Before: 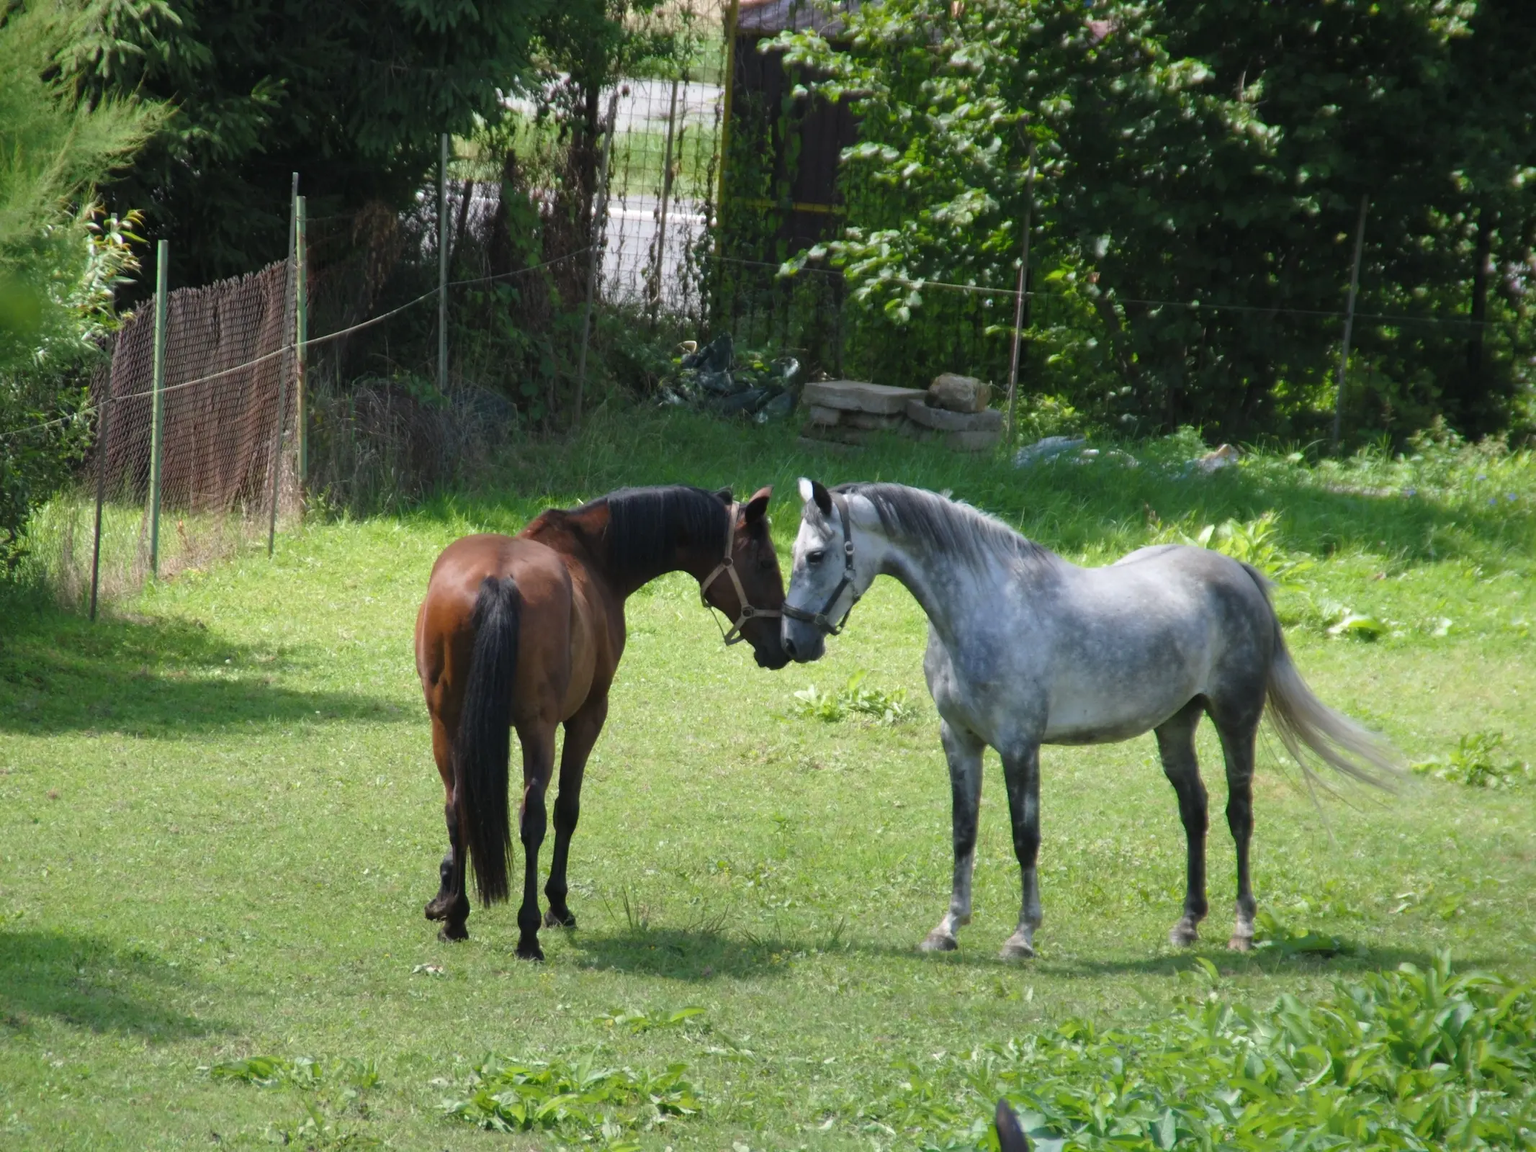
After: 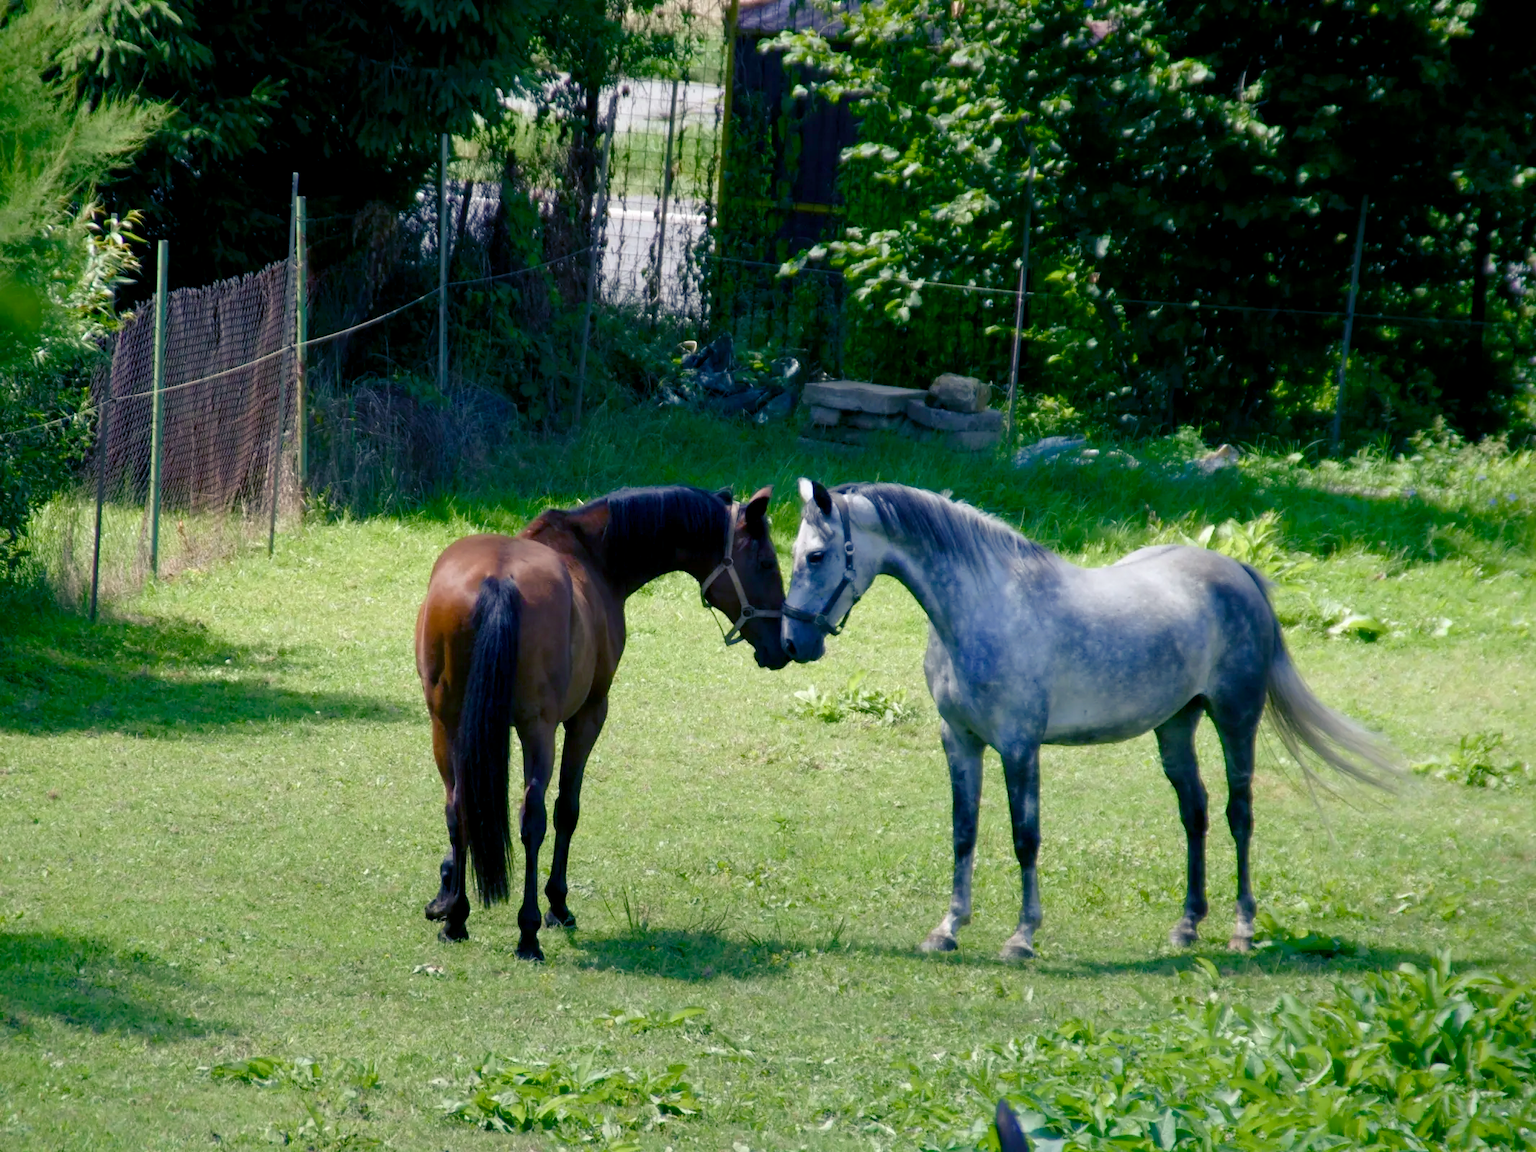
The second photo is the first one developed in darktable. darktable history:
color balance rgb: shadows lift › luminance -40.807%, shadows lift › chroma 14.454%, shadows lift › hue 261.01°, global offset › luminance -0.897%, perceptual saturation grading › global saturation 20%, perceptual saturation grading › highlights -49.916%, perceptual saturation grading › shadows 25.722%, global vibrance 28.479%
